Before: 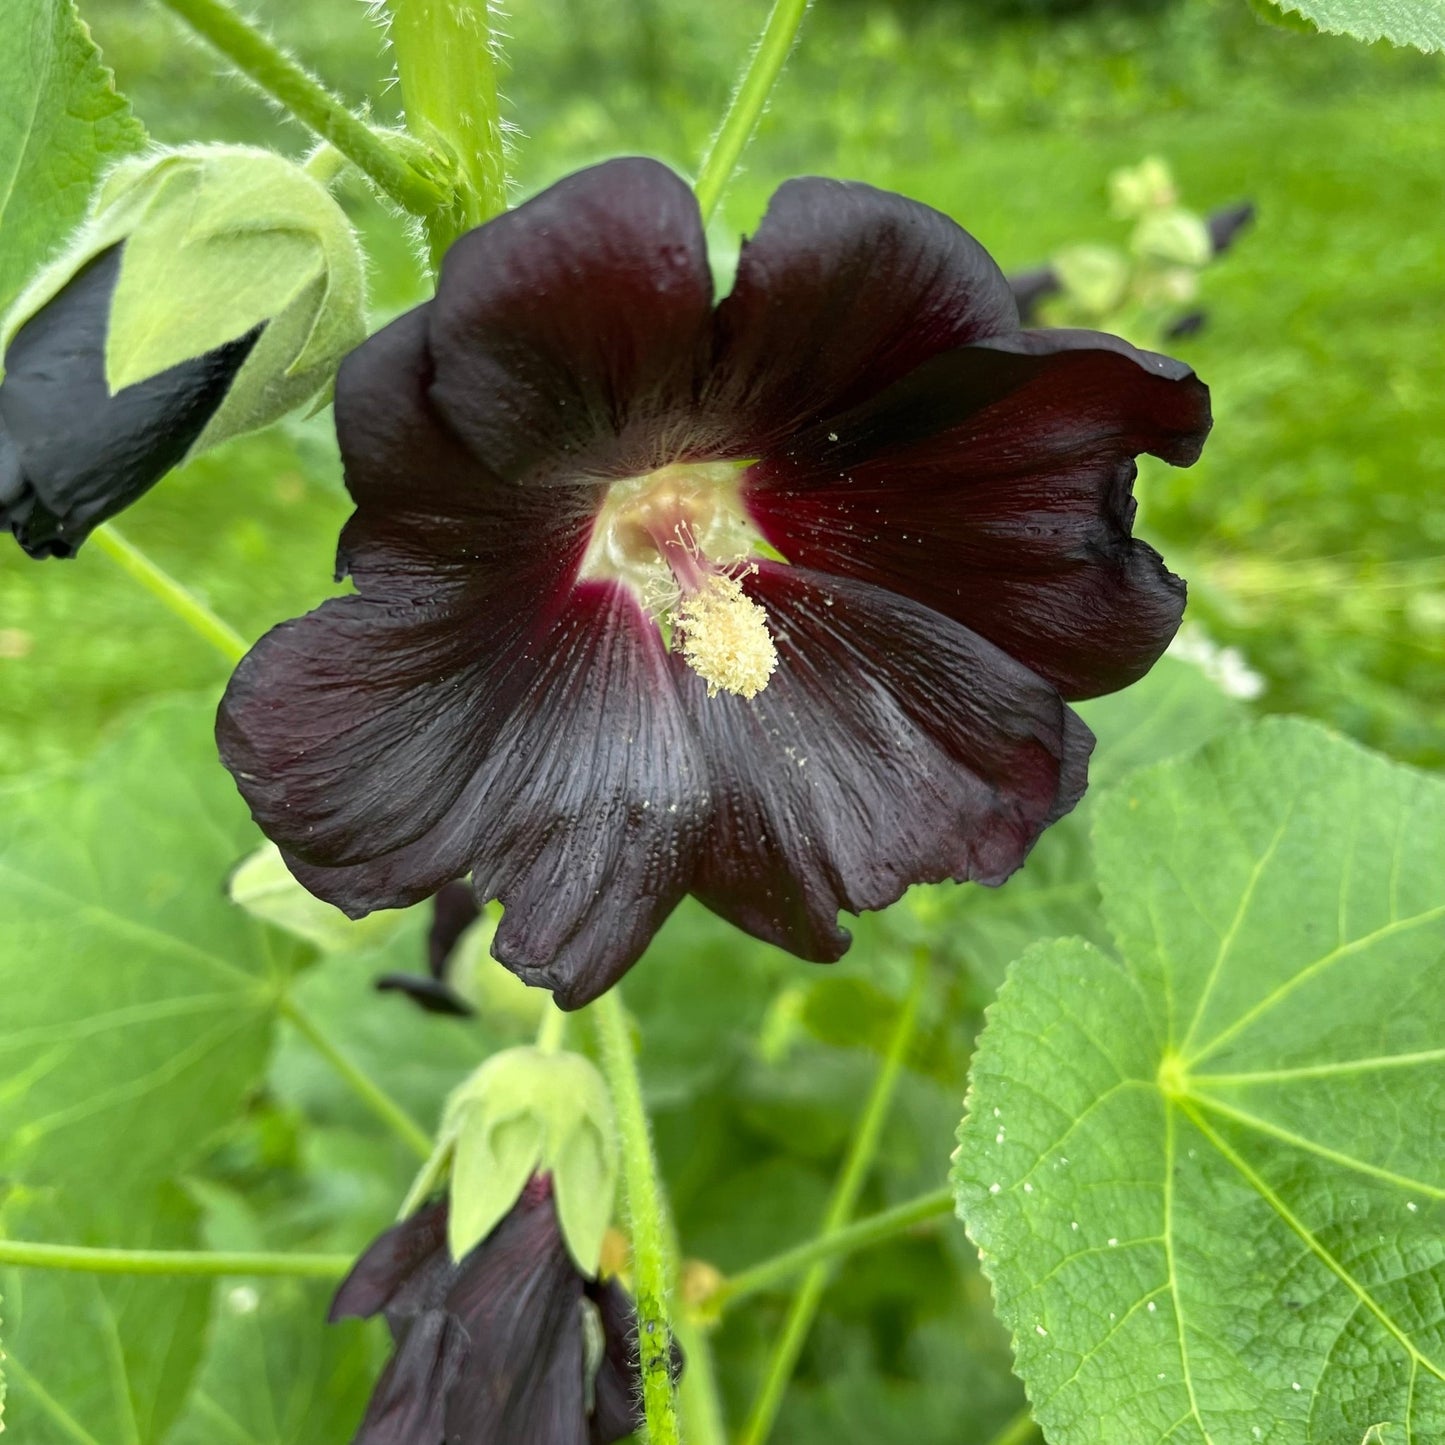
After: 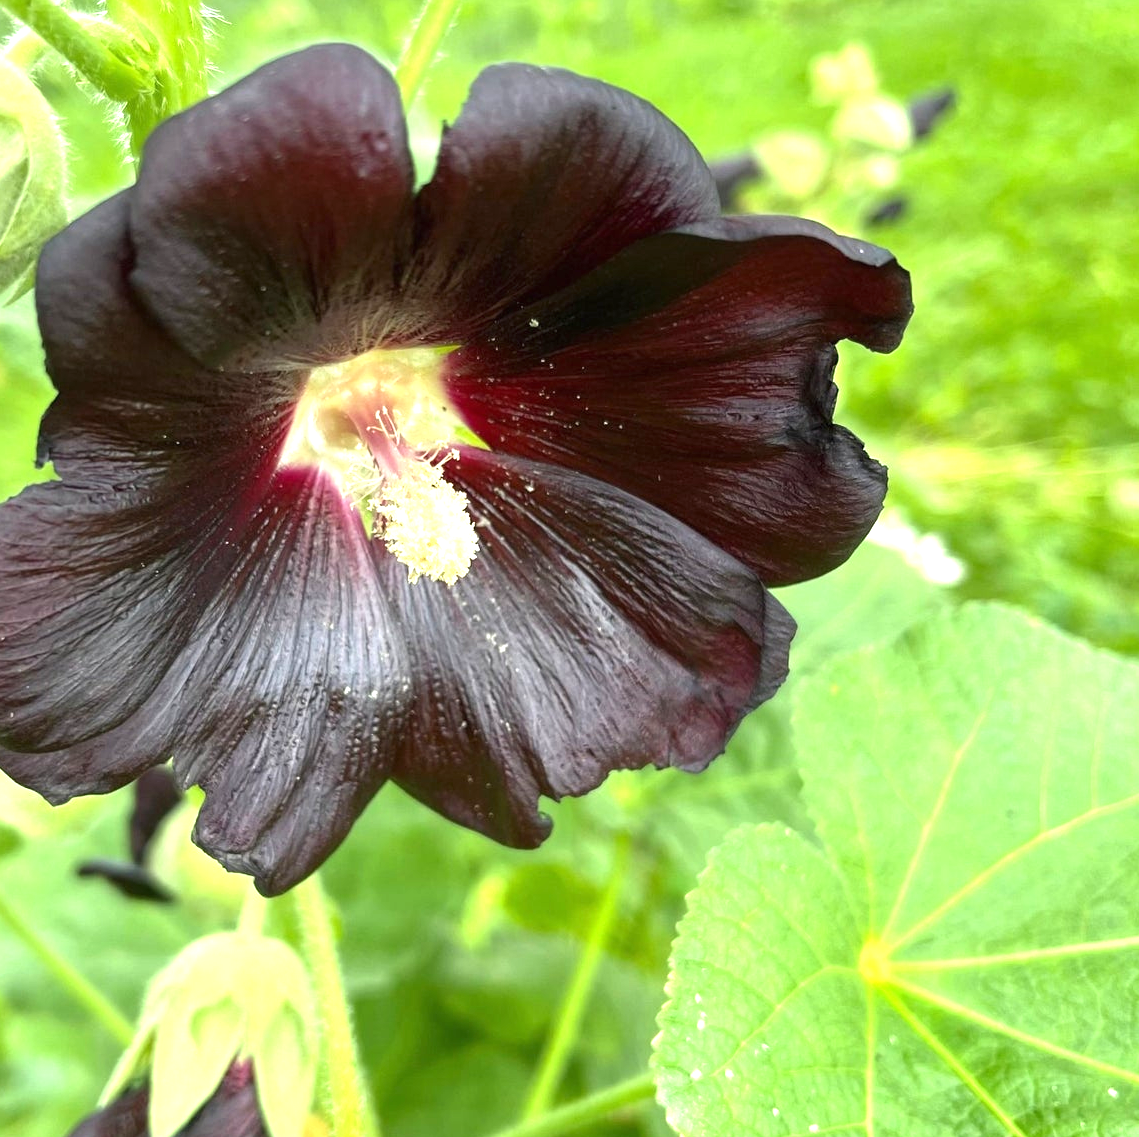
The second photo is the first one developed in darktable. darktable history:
tone equalizer: on, module defaults
crop and rotate: left 20.74%, top 7.912%, right 0.375%, bottom 13.378%
exposure: black level correction 0, exposure 1 EV, compensate exposure bias true, compensate highlight preservation false
